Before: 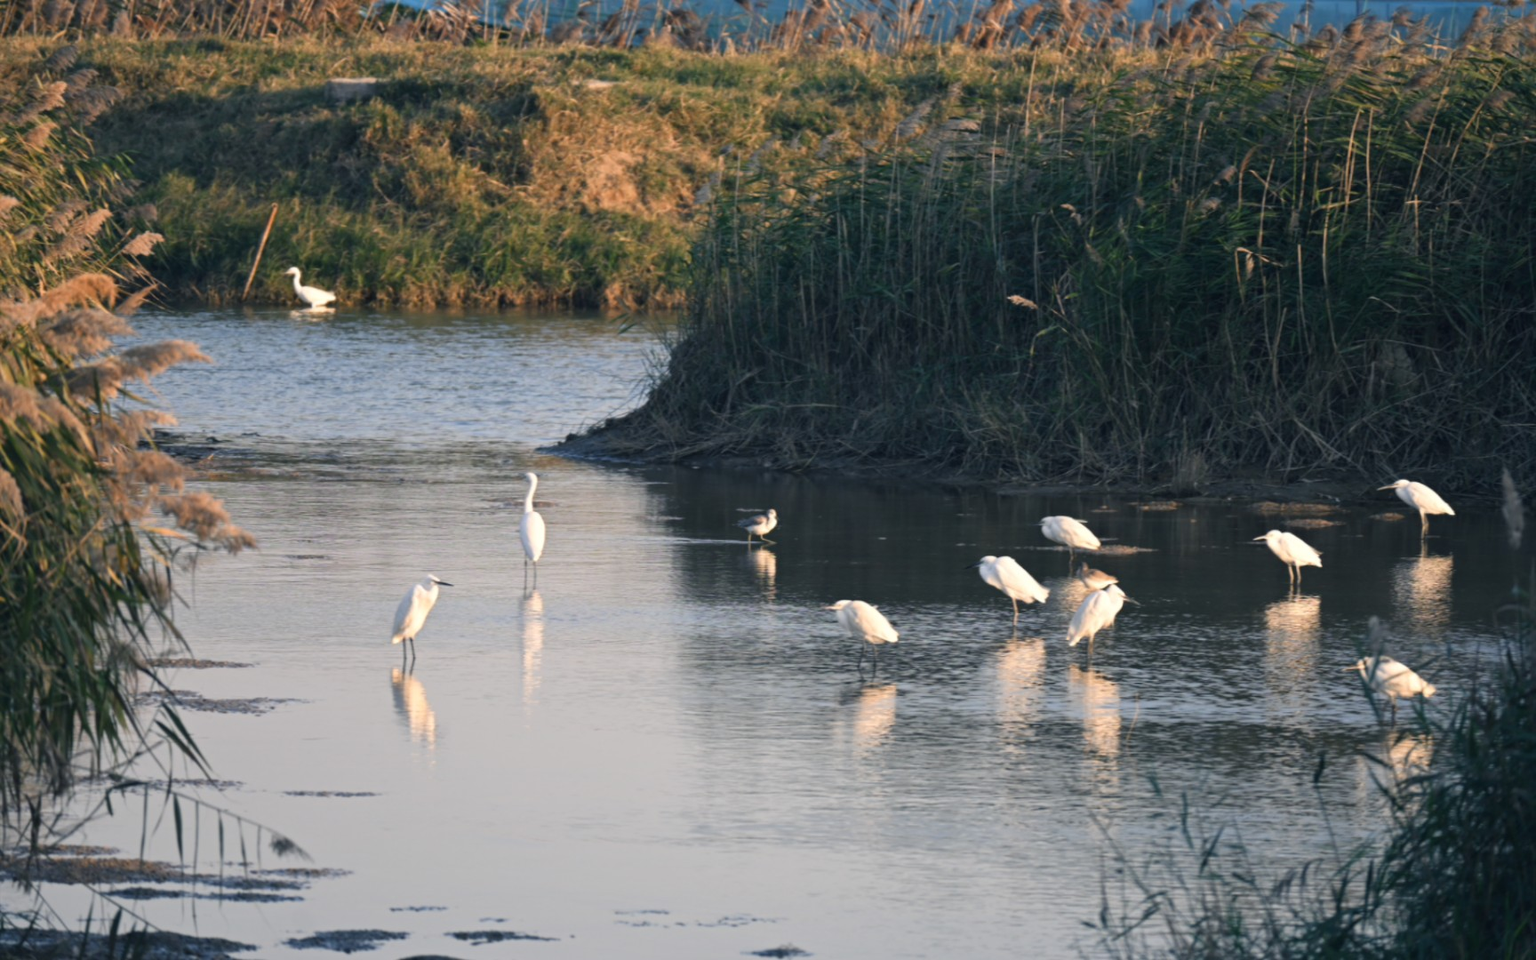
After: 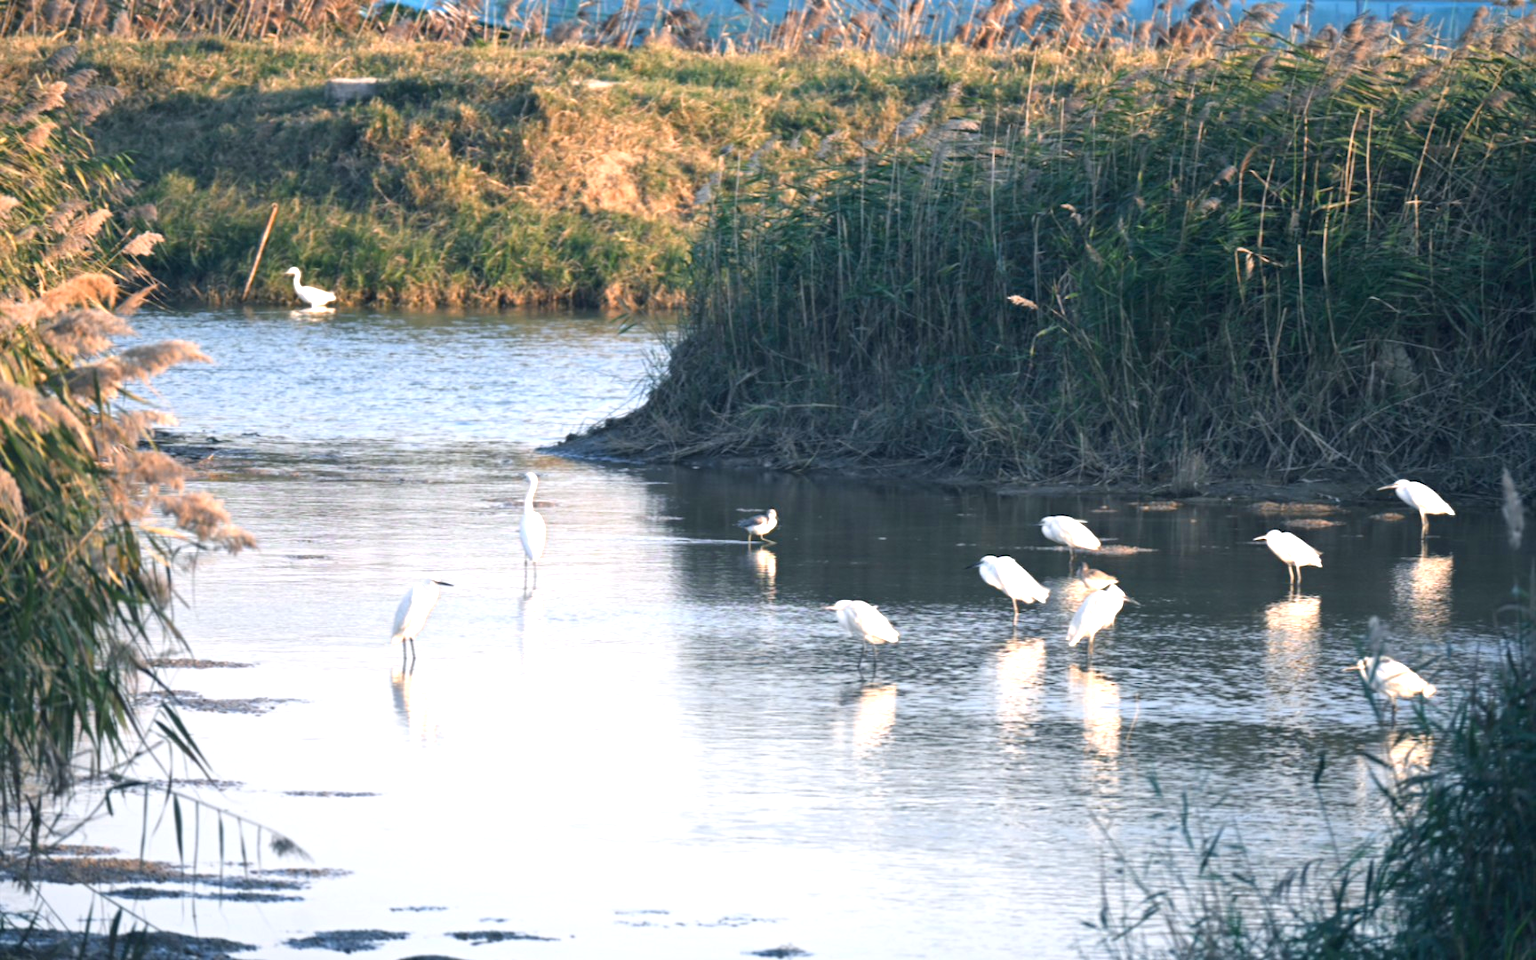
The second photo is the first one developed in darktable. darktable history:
color correction: highlights a* -0.138, highlights b* -5.66, shadows a* -0.12, shadows b* -0.072
exposure: black level correction 0.001, exposure 1.117 EV, compensate highlight preservation false
